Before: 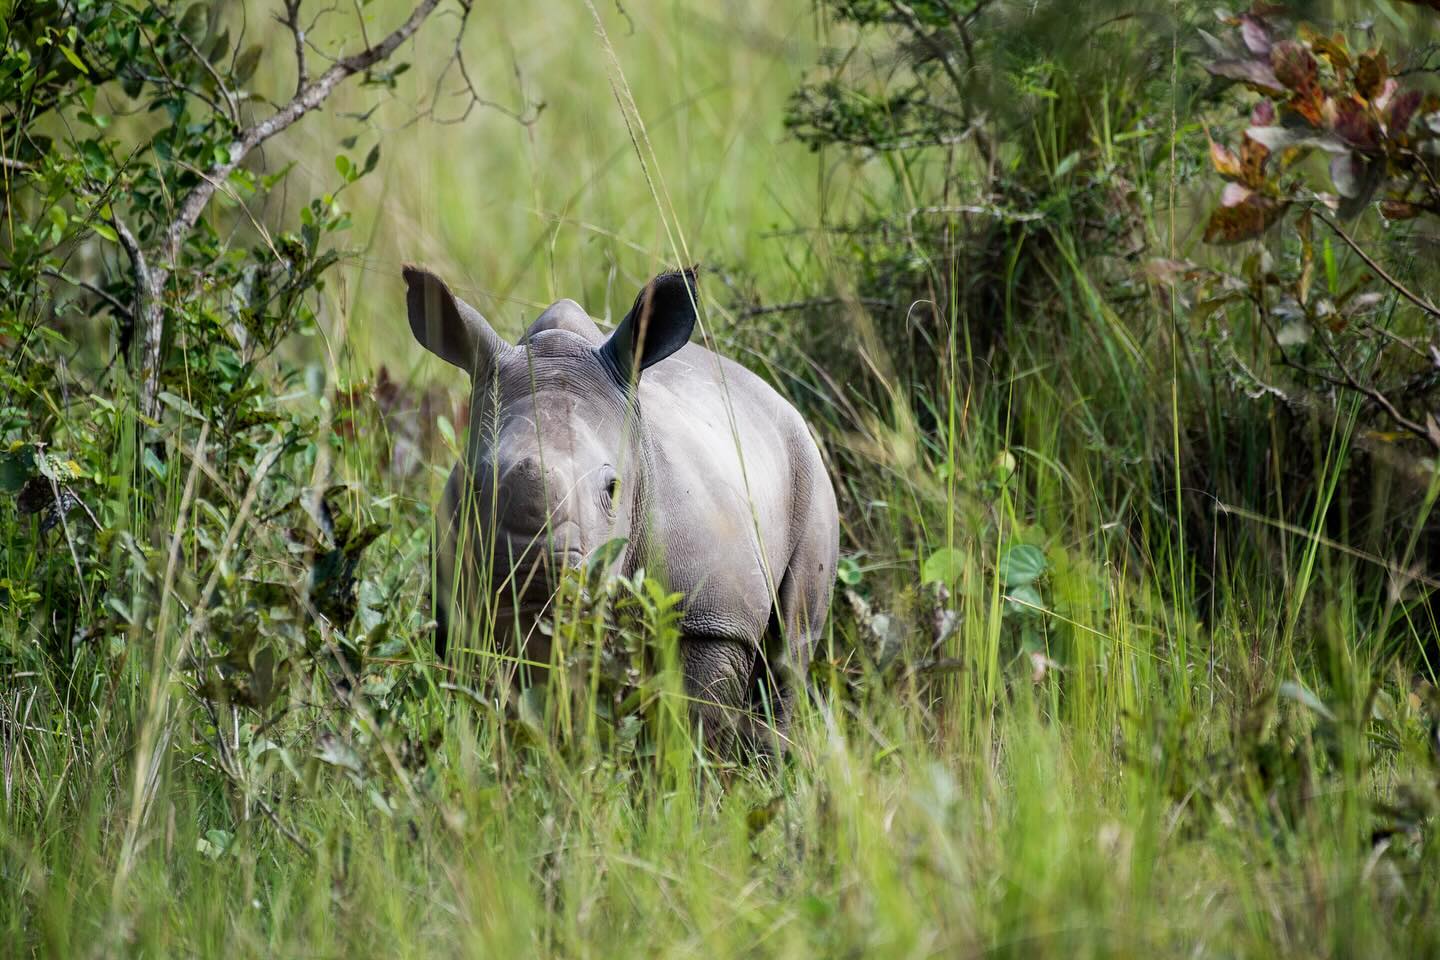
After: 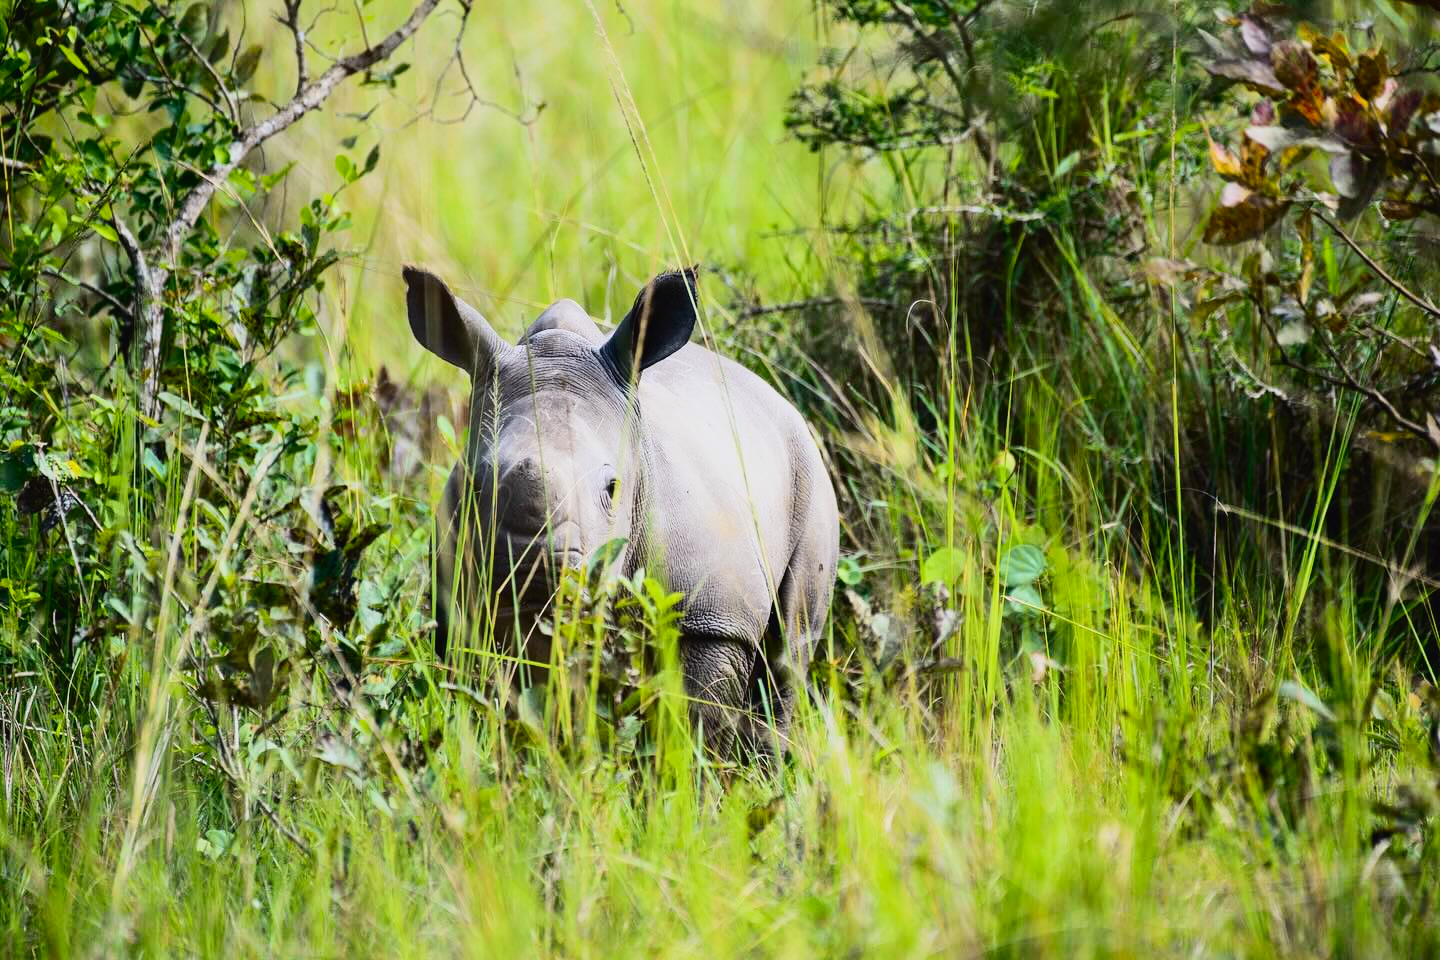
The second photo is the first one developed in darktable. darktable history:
tone curve: curves: ch0 [(0, 0.021) (0.104, 0.093) (0.236, 0.234) (0.456, 0.566) (0.647, 0.78) (0.864, 0.9) (1, 0.932)]; ch1 [(0, 0) (0.353, 0.344) (0.43, 0.401) (0.479, 0.476) (0.502, 0.504) (0.544, 0.534) (0.566, 0.566) (0.612, 0.621) (0.657, 0.679) (1, 1)]; ch2 [(0, 0) (0.34, 0.314) (0.434, 0.43) (0.5, 0.498) (0.528, 0.536) (0.56, 0.576) (0.595, 0.638) (0.644, 0.729) (1, 1)], color space Lab, independent channels, preserve colors none
